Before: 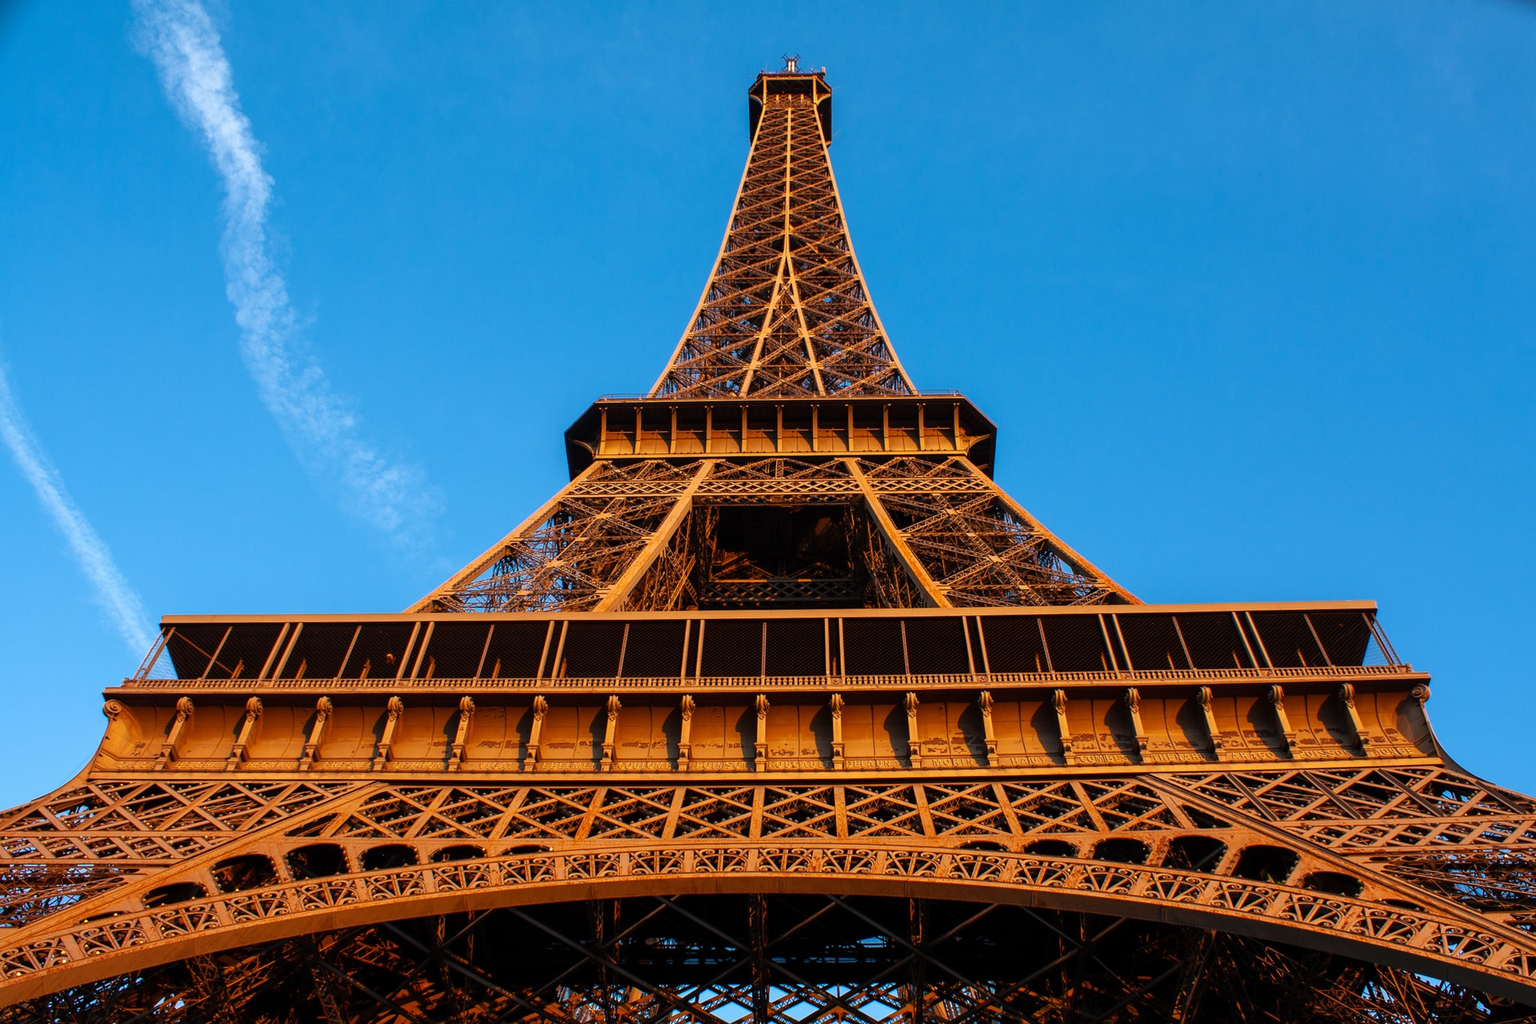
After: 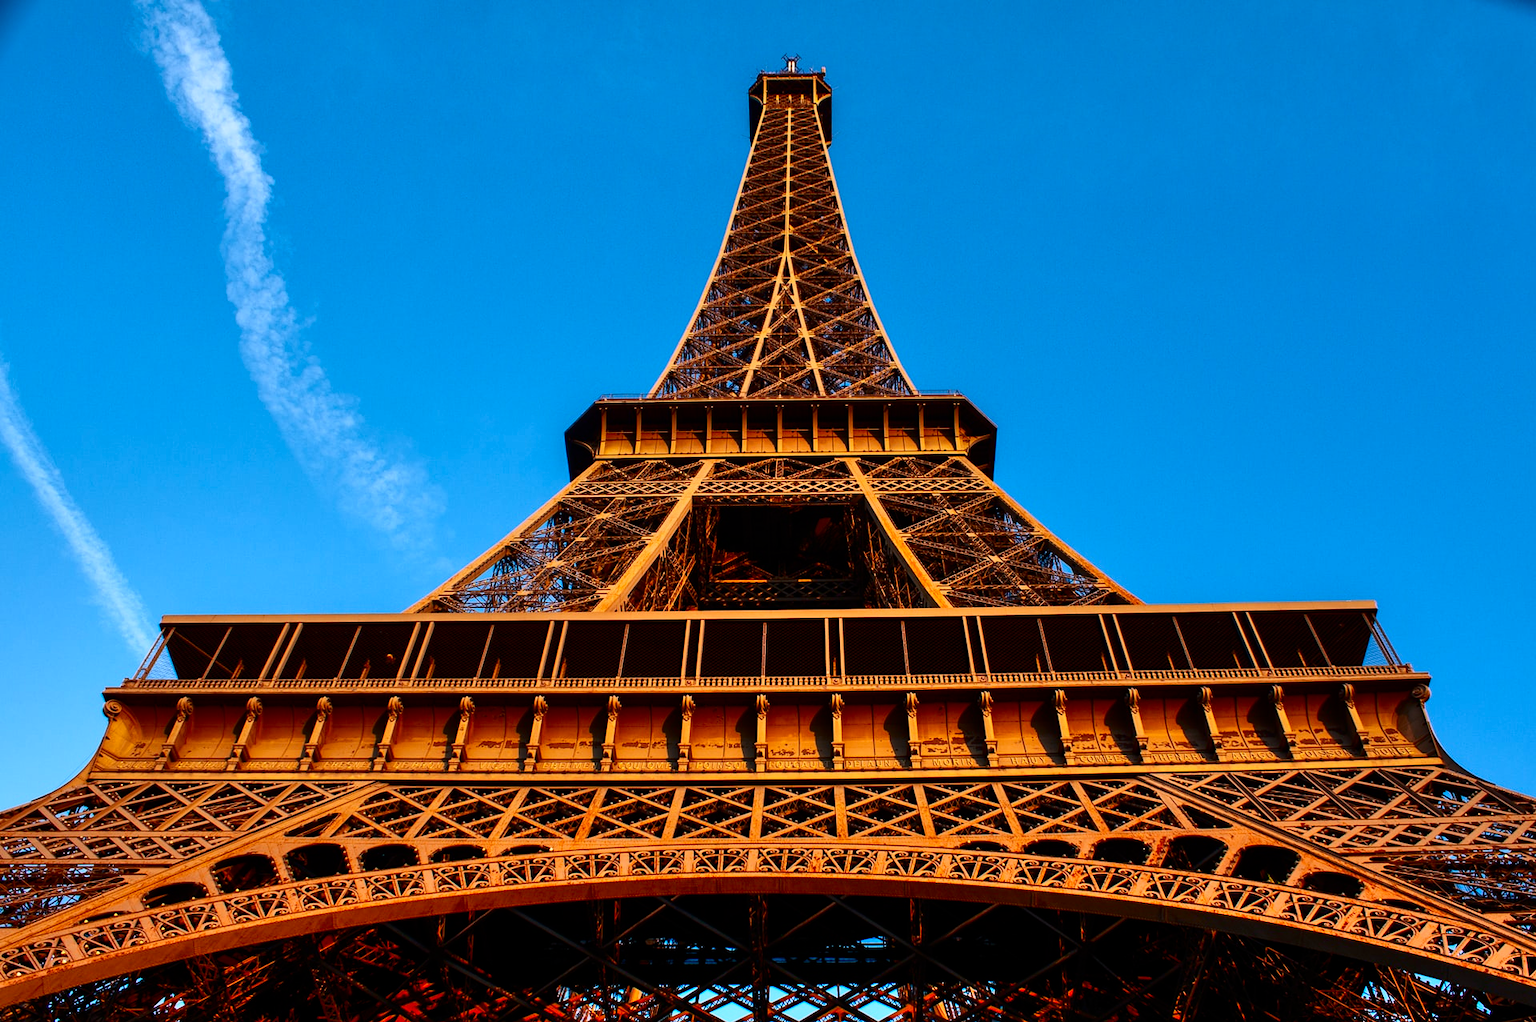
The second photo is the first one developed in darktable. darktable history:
white balance: red 0.983, blue 1.036
crop: top 0.05%, bottom 0.098%
contrast brightness saturation: contrast 0.2, brightness -0.11, saturation 0.1
shadows and highlights: highlights color adjustment 0%, low approximation 0.01, soften with gaussian
